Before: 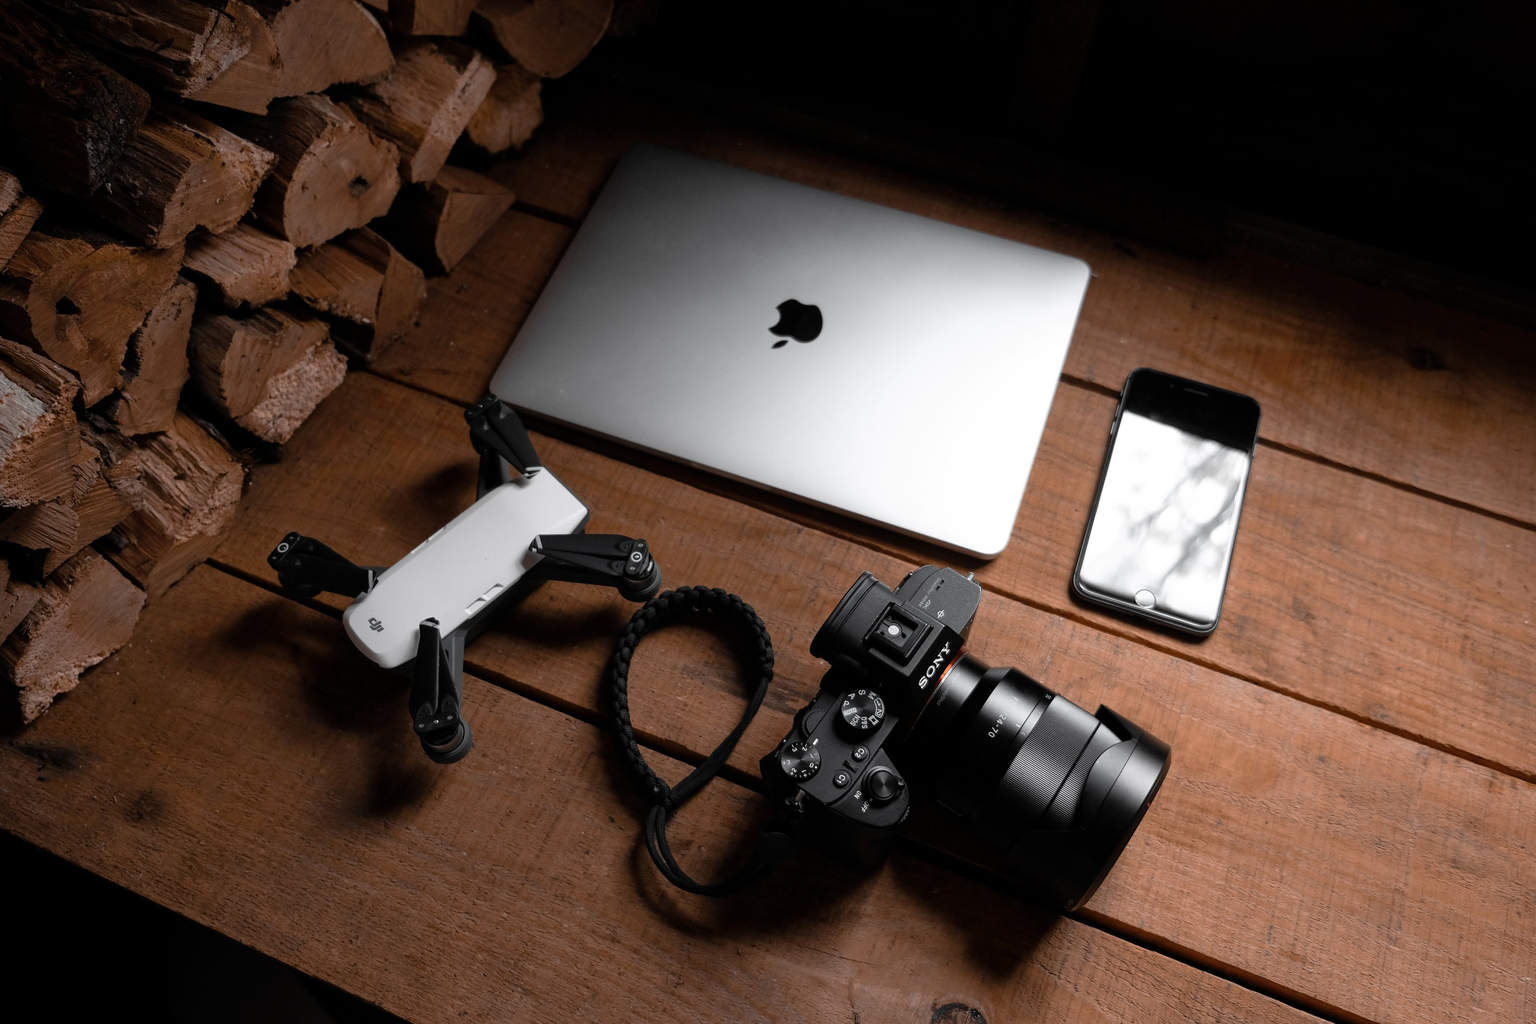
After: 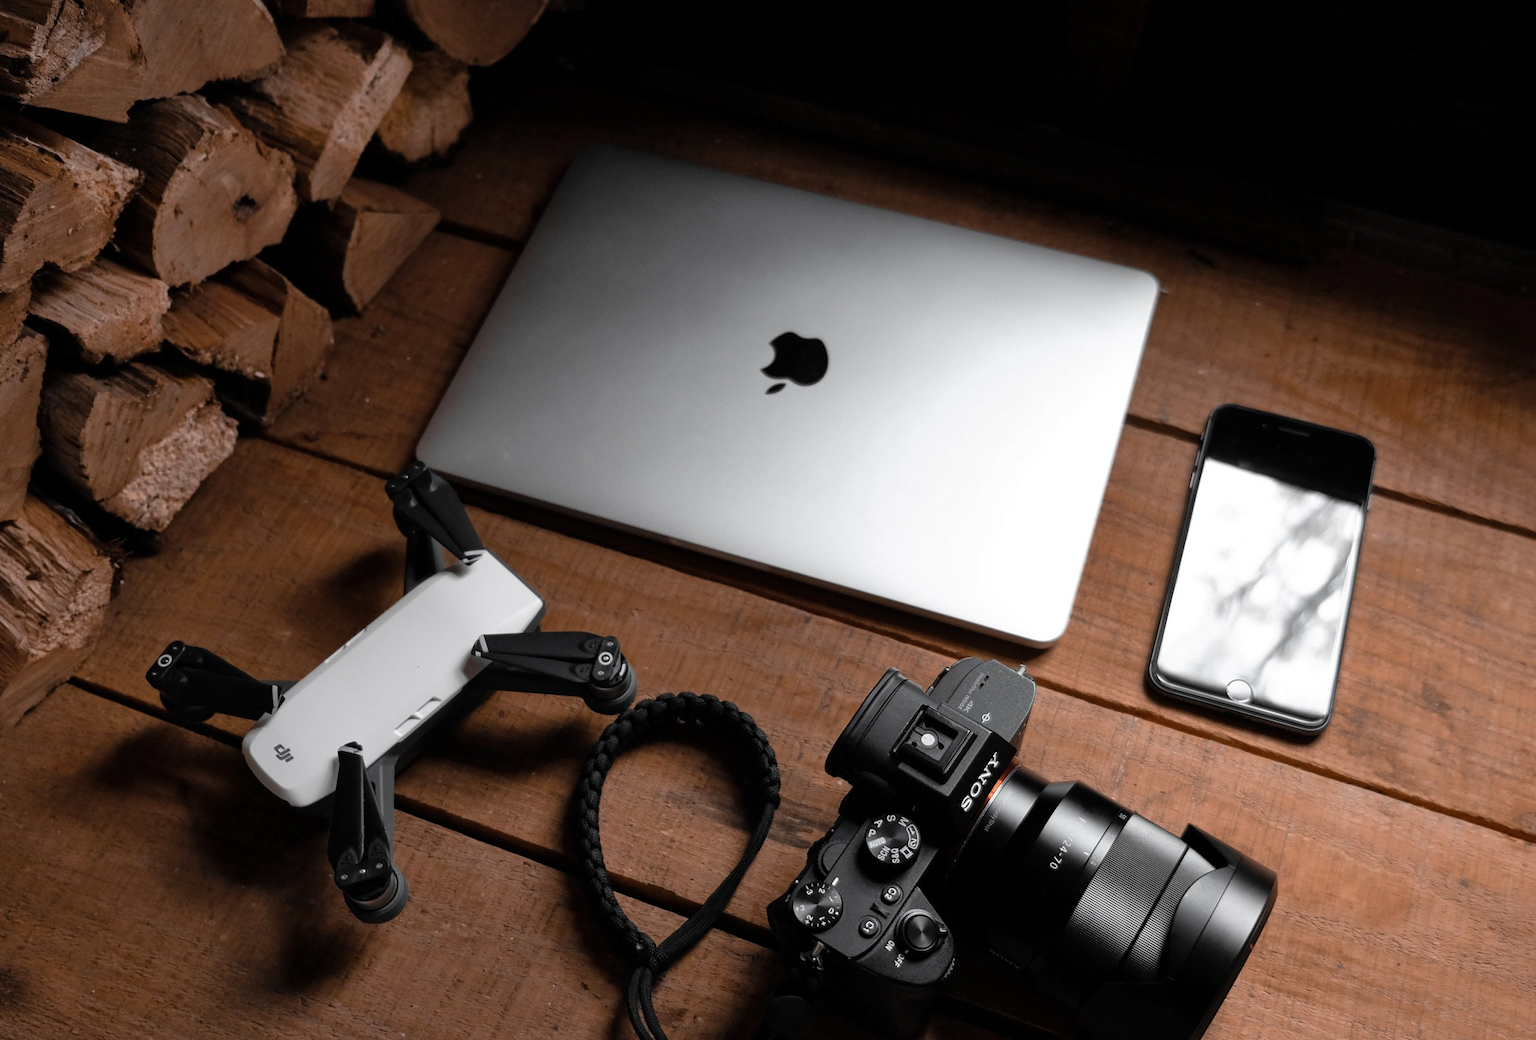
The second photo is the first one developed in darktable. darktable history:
shadows and highlights: shadows 32.83, highlights -47.7, soften with gaussian
rotate and perspective: rotation -1.77°, lens shift (horizontal) 0.004, automatic cropping off
crop and rotate: left 10.77%, top 5.1%, right 10.41%, bottom 16.76%
